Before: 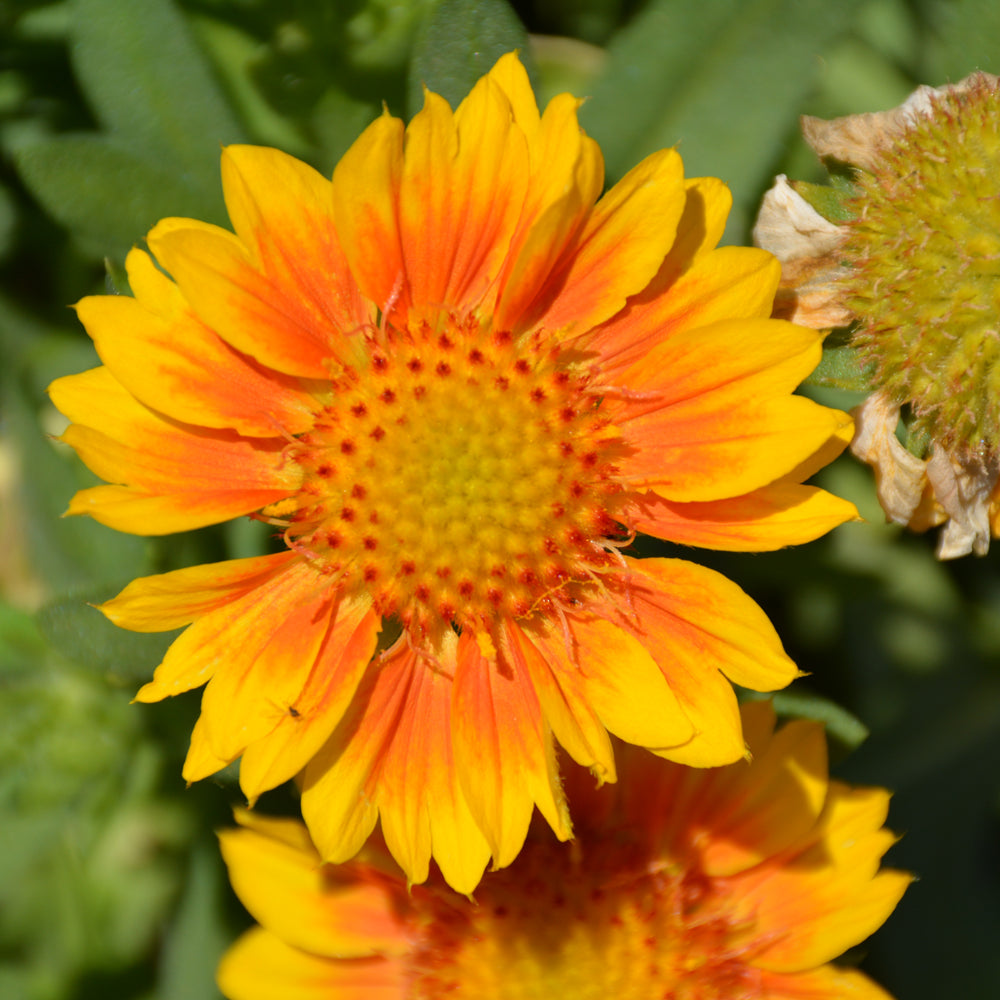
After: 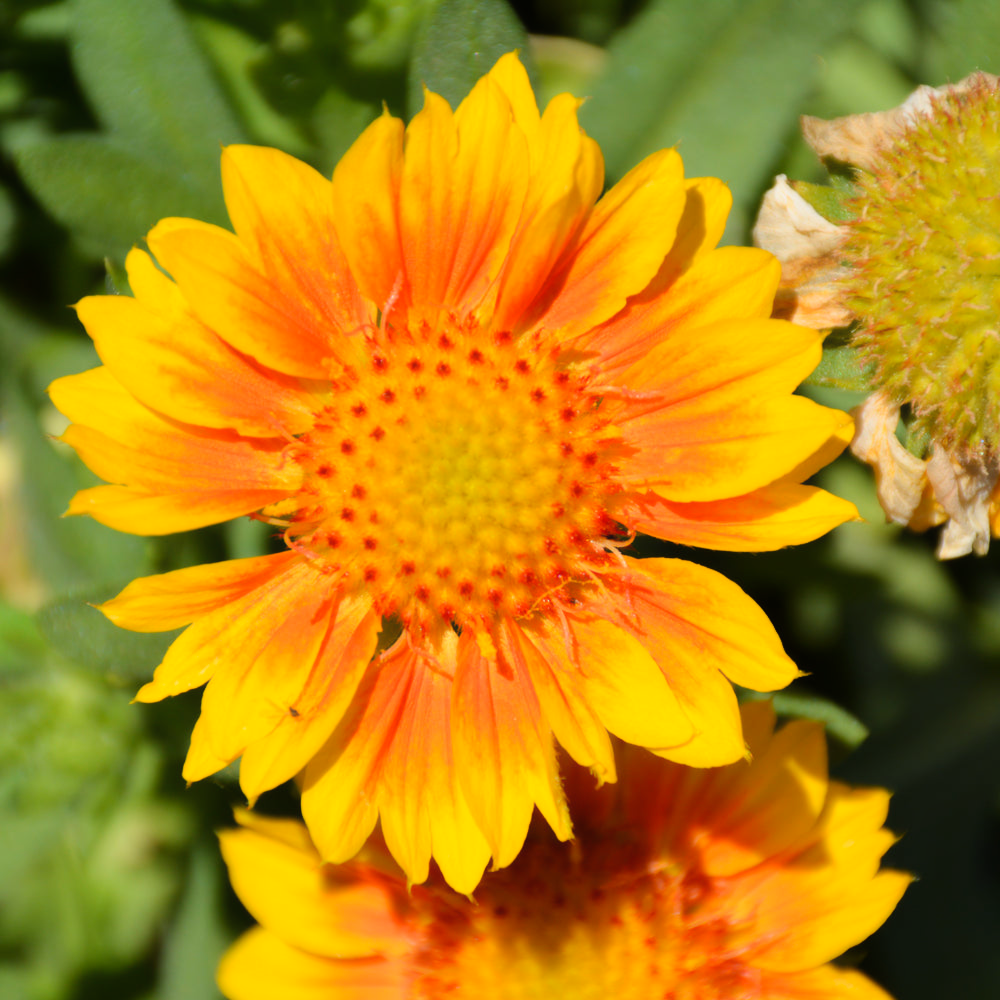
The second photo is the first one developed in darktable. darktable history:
tone curve: curves: ch0 [(0, 0) (0.004, 0.001) (0.133, 0.112) (0.325, 0.362) (0.832, 0.893) (1, 1)], color space Lab, linked channels, preserve colors none
contrast equalizer: octaves 7, y [[0.502, 0.505, 0.512, 0.529, 0.564, 0.588], [0.5 ×6], [0.502, 0.505, 0.512, 0.529, 0.564, 0.588], [0, 0.001, 0.001, 0.004, 0.008, 0.011], [0, 0.001, 0.001, 0.004, 0.008, 0.011]], mix -1
